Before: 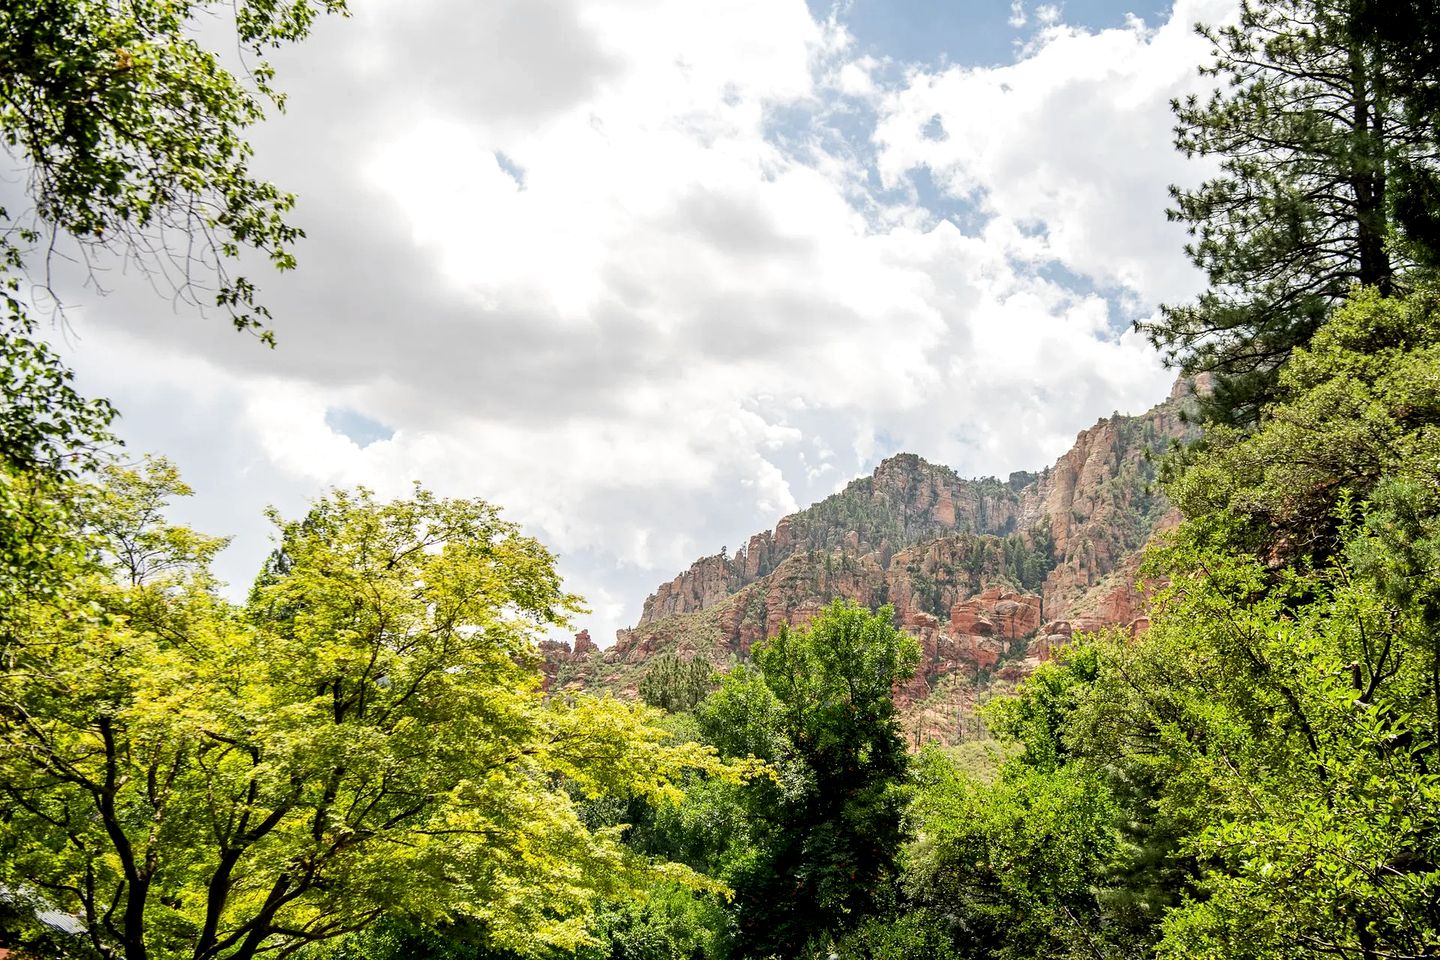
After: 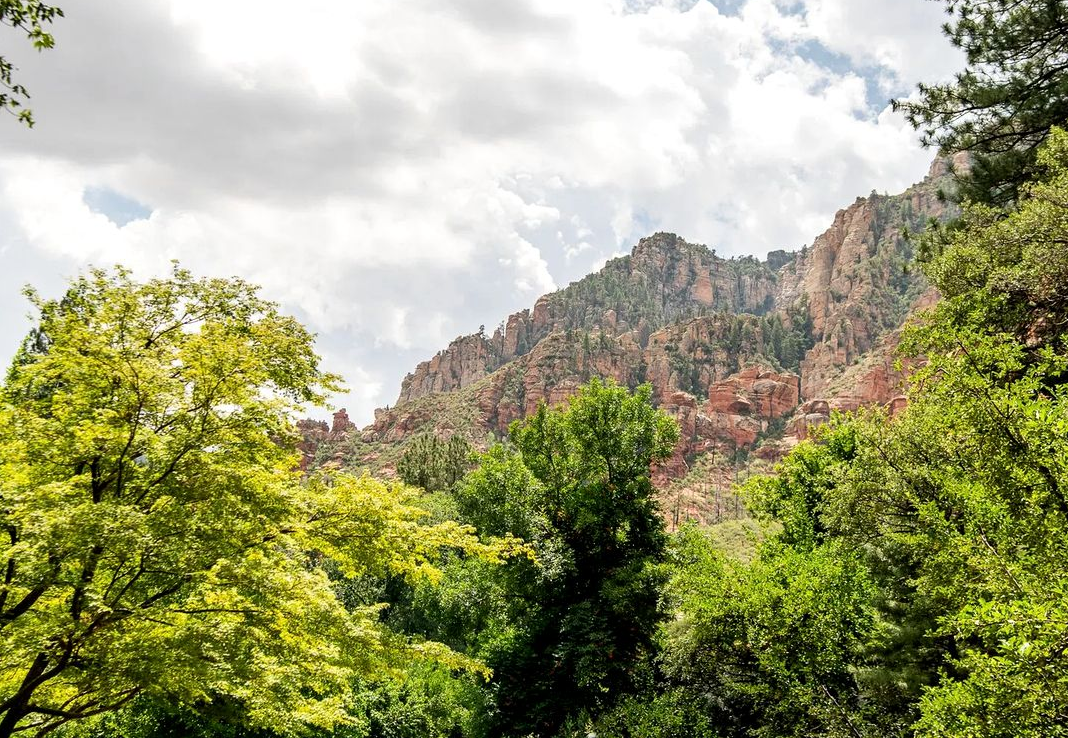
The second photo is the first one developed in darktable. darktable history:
crop: left 16.851%, top 23.039%, right 8.921%
